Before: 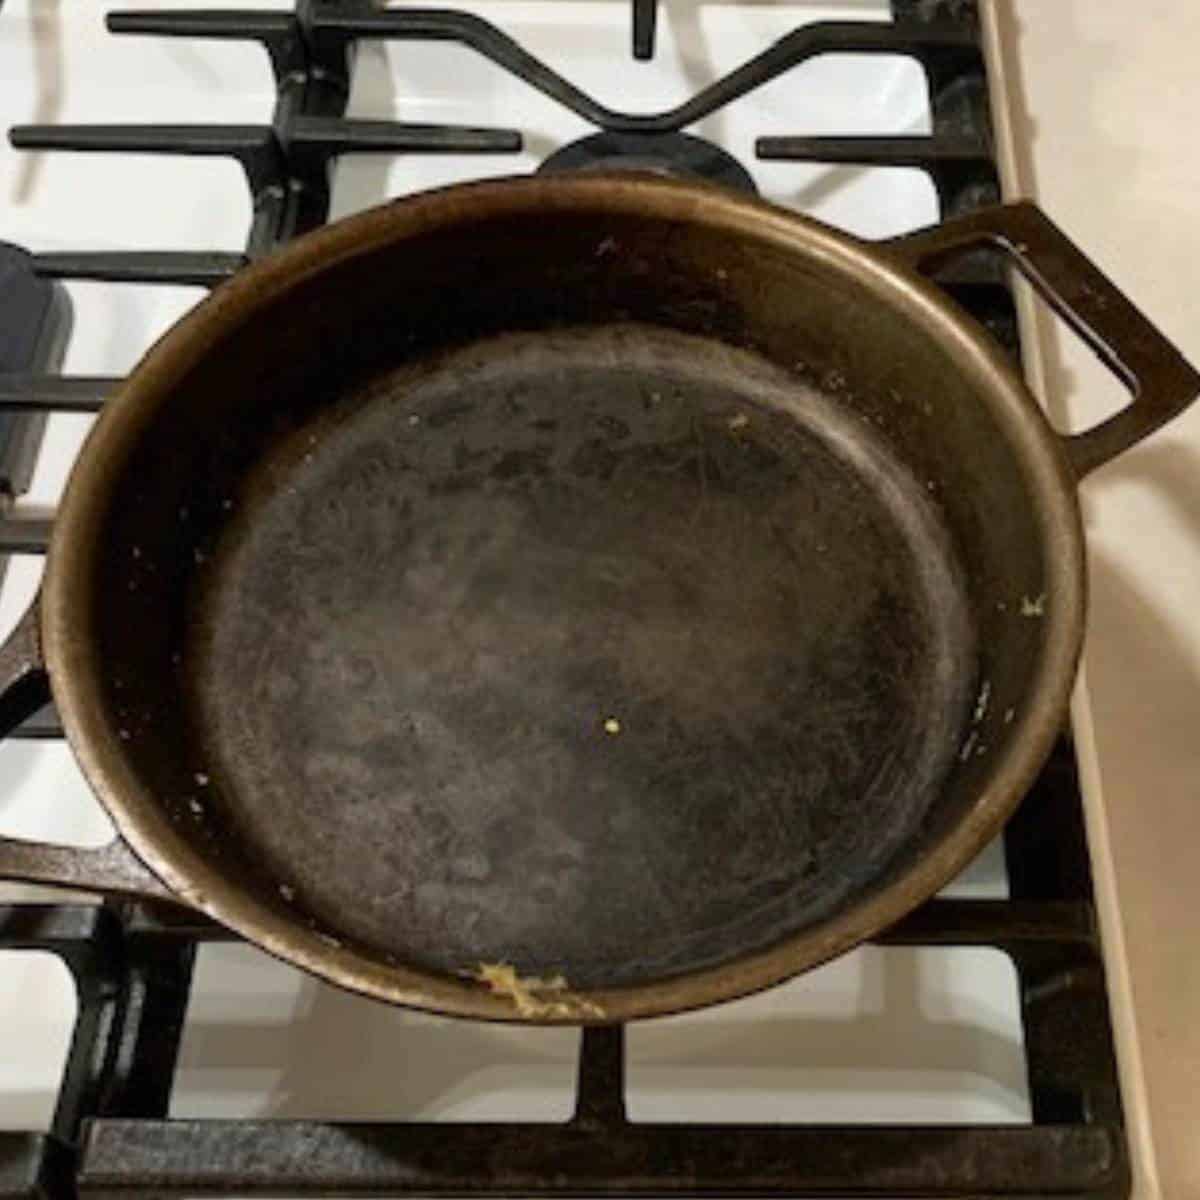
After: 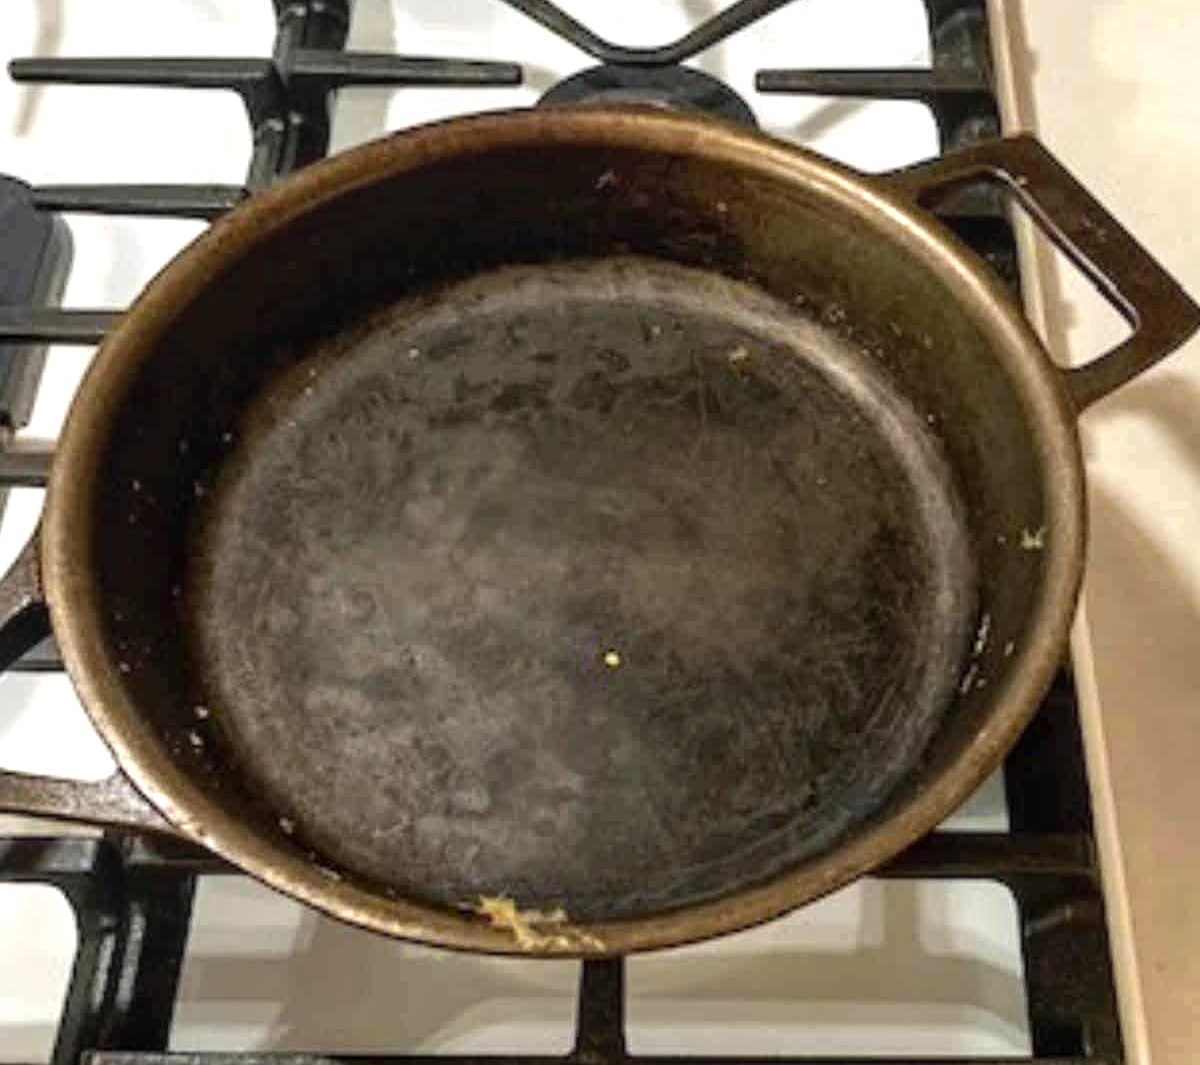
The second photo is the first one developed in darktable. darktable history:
crop and rotate: top 5.609%, bottom 5.609%
local contrast: on, module defaults
exposure: black level correction 0, exposure 0.5 EV, compensate highlight preservation false
